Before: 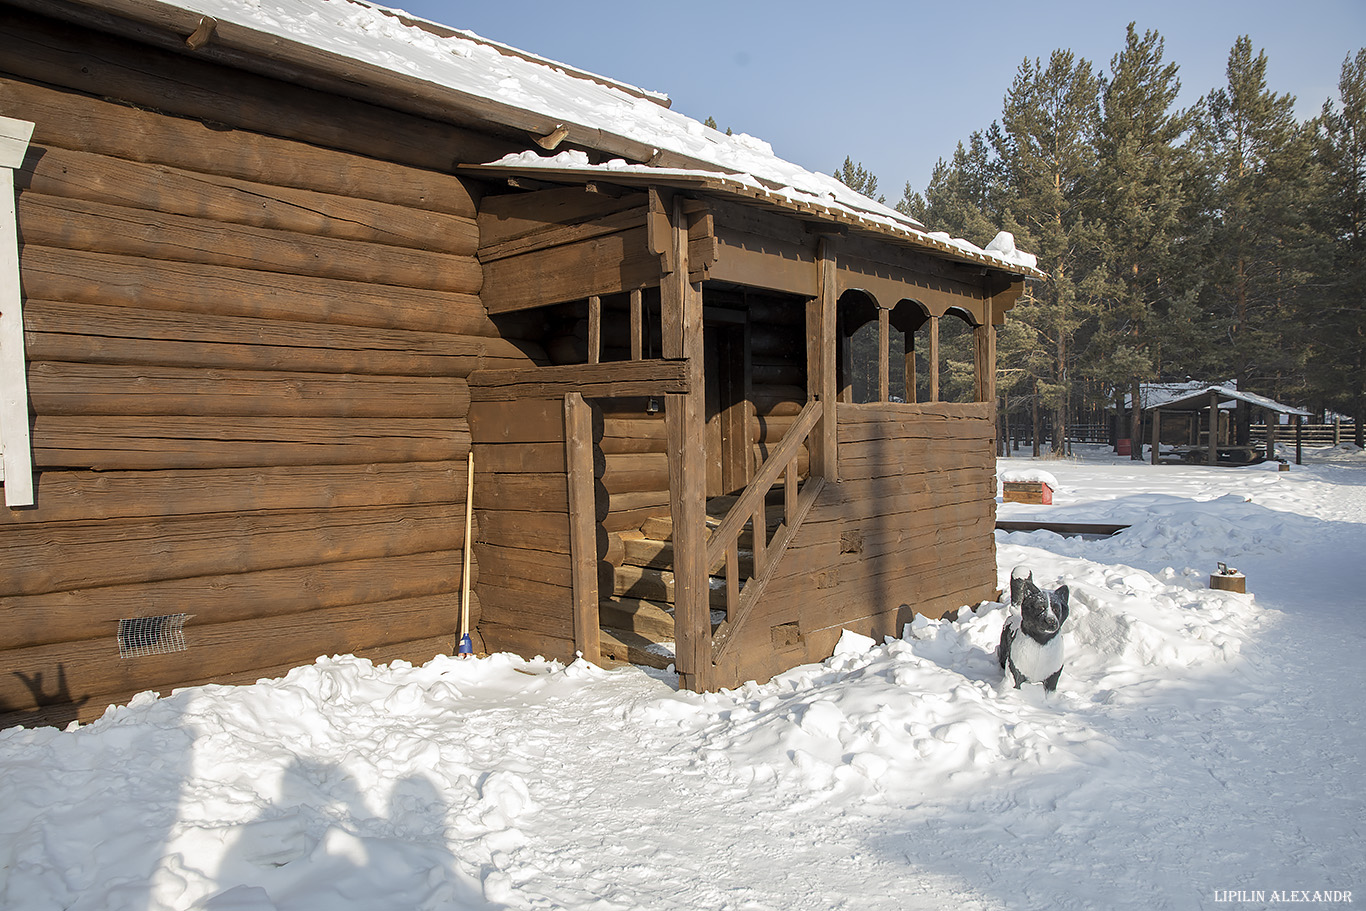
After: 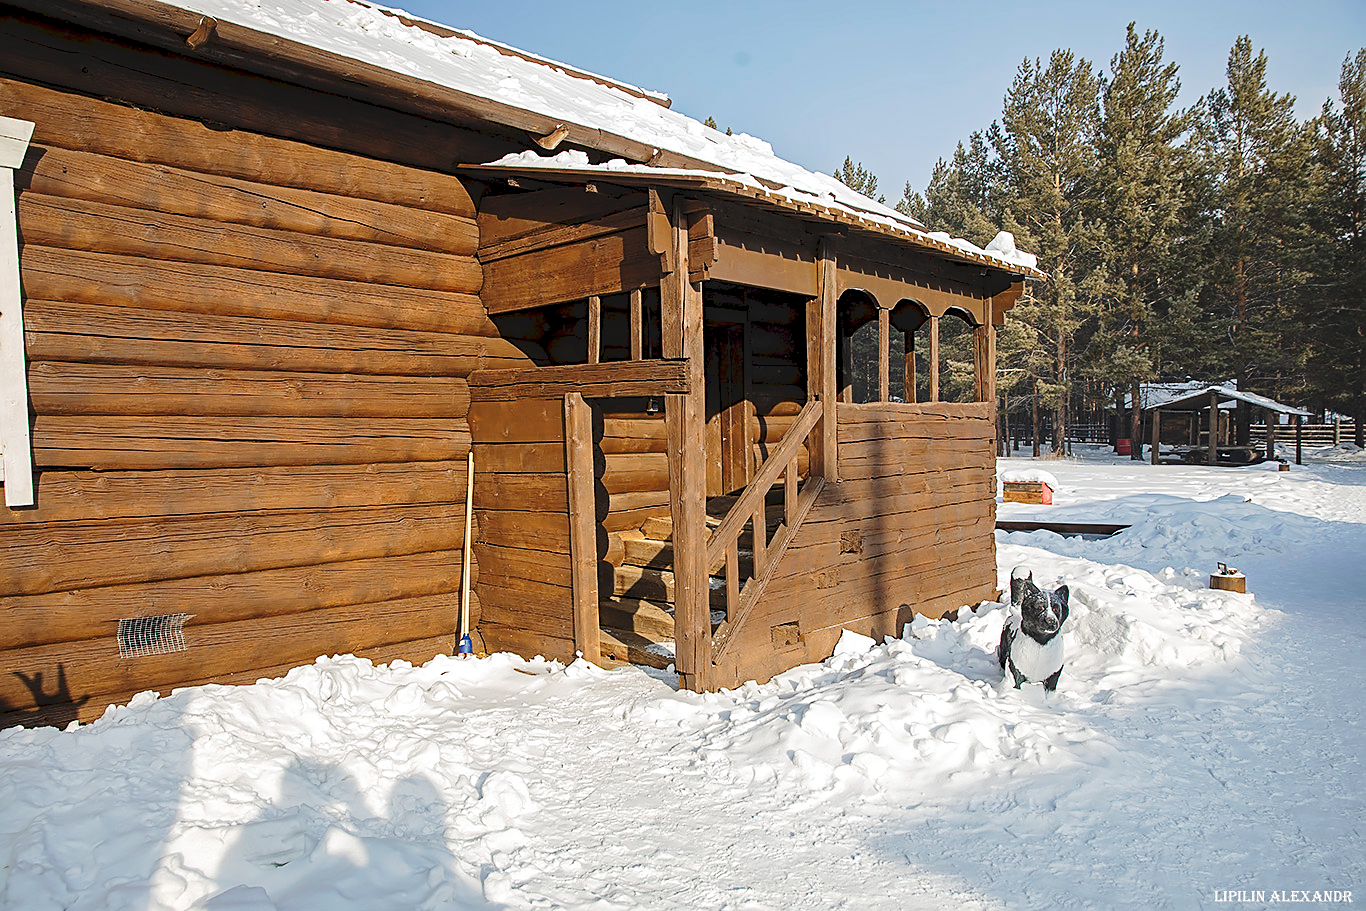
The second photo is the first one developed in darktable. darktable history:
sharpen: on, module defaults
tone curve: curves: ch0 [(0, 0) (0.003, 0.074) (0.011, 0.079) (0.025, 0.083) (0.044, 0.095) (0.069, 0.097) (0.1, 0.11) (0.136, 0.131) (0.177, 0.159) (0.224, 0.209) (0.277, 0.279) (0.335, 0.367) (0.399, 0.455) (0.468, 0.538) (0.543, 0.621) (0.623, 0.699) (0.709, 0.782) (0.801, 0.848) (0.898, 0.924) (1, 1)], preserve colors none
haze removal: compatibility mode true, adaptive false
